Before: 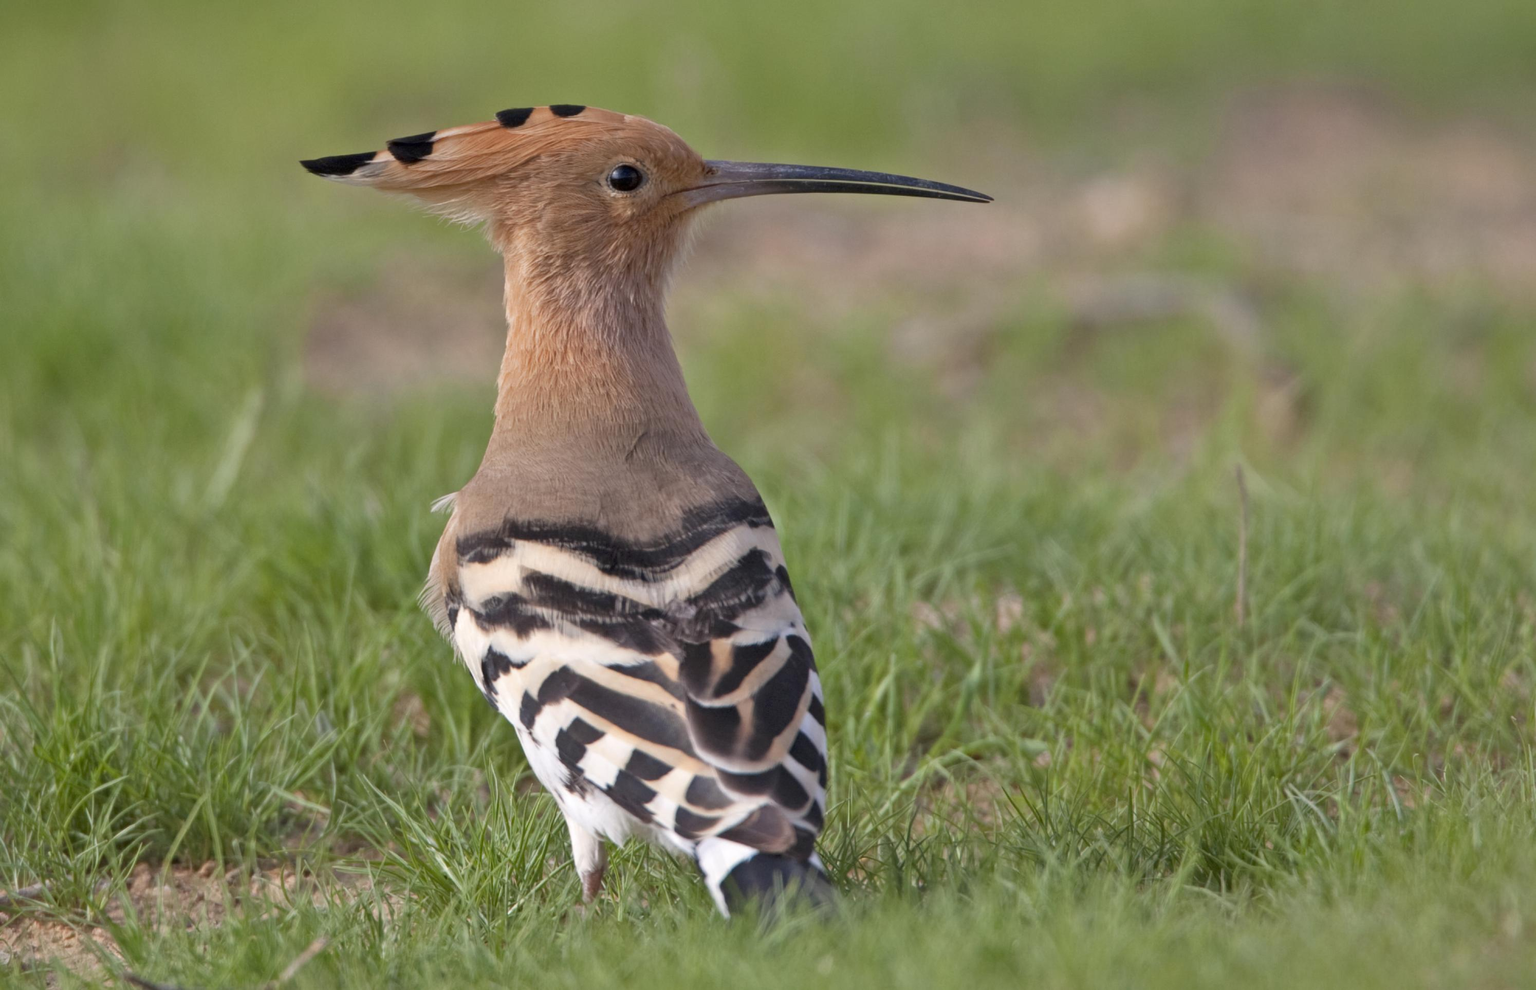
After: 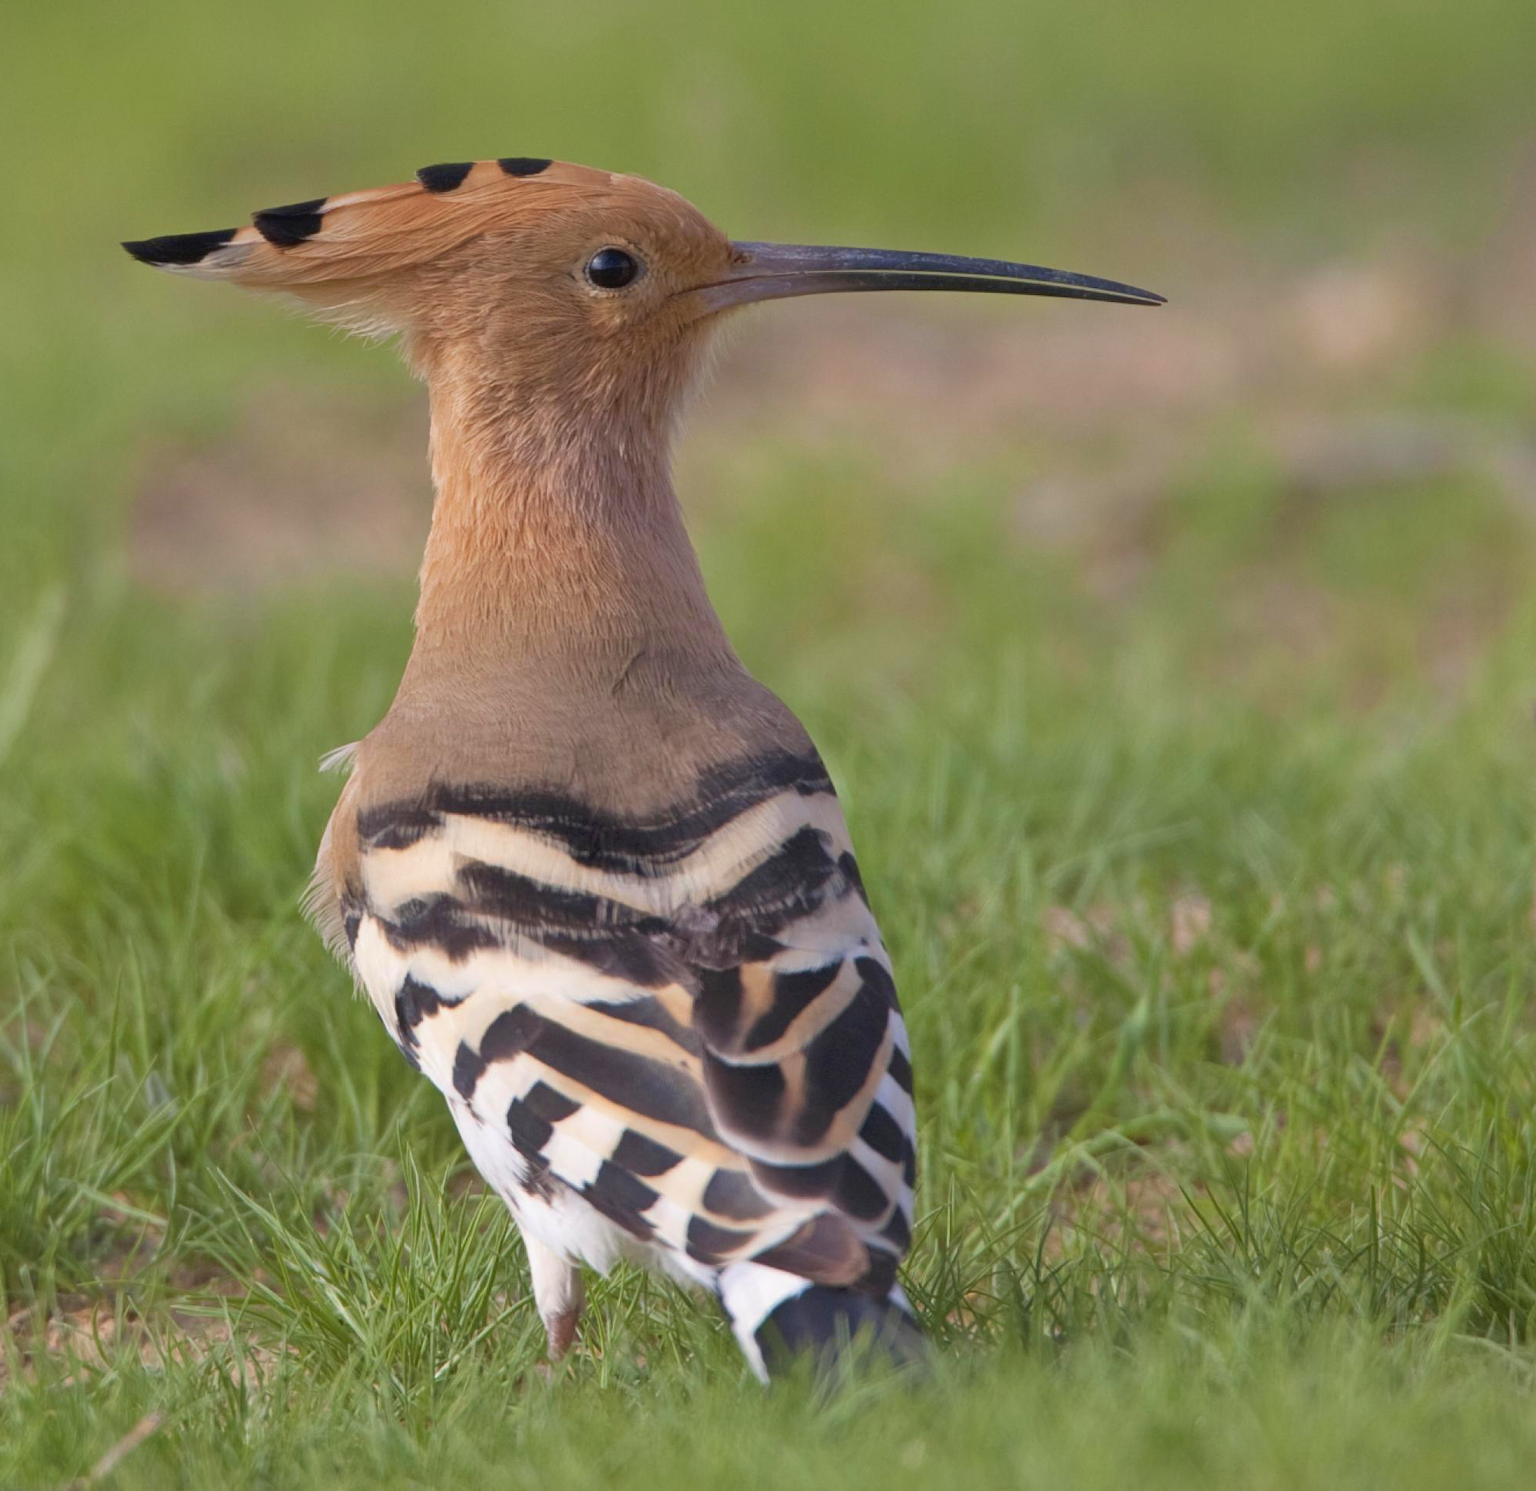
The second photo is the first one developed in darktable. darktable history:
velvia: on, module defaults
crop and rotate: left 14.294%, right 19.337%
contrast equalizer: y [[0.5, 0.486, 0.447, 0.446, 0.489, 0.5], [0.5 ×6], [0.5 ×6], [0 ×6], [0 ×6]]
